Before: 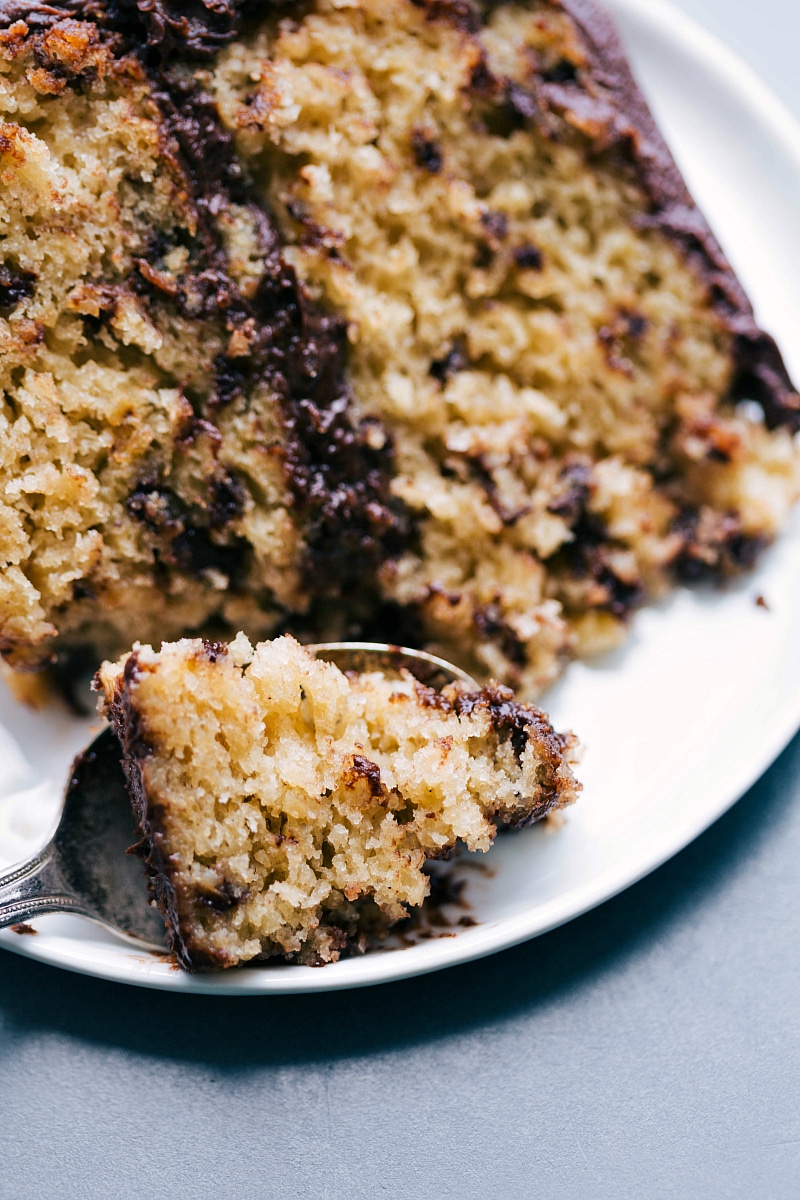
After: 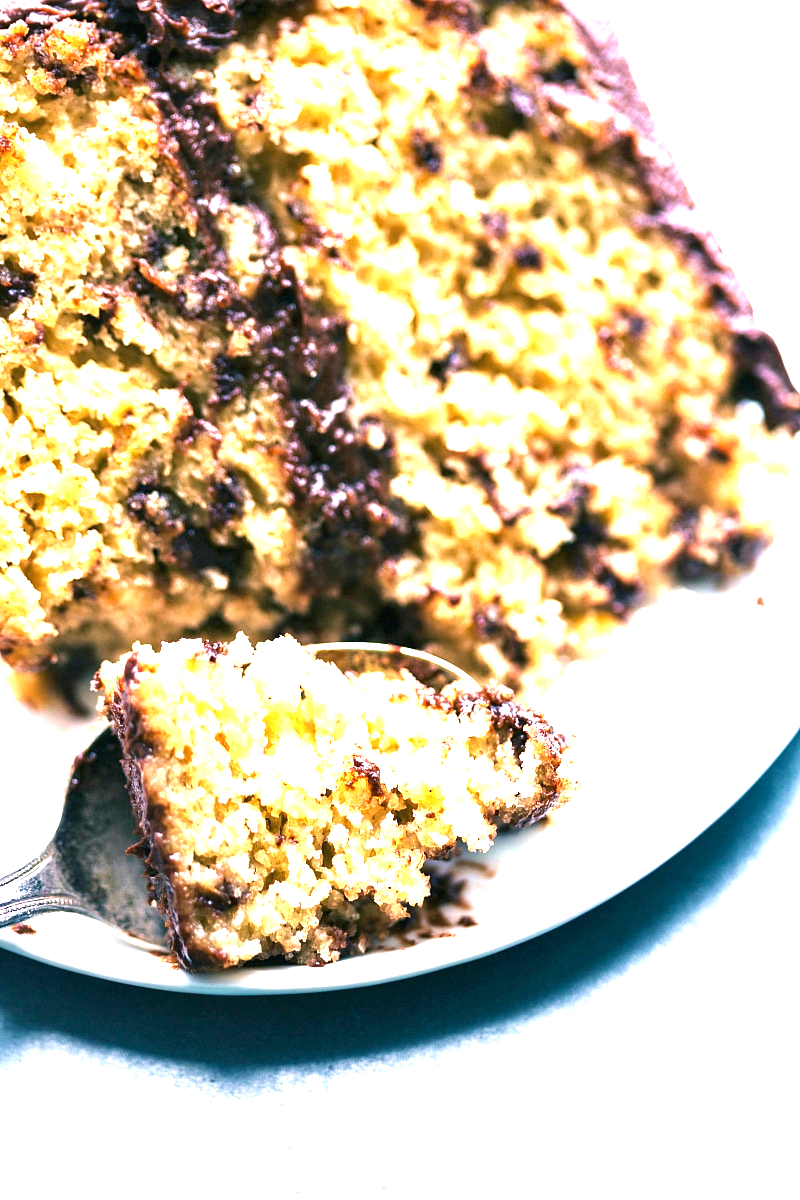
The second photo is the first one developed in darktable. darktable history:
velvia: on, module defaults
exposure: black level correction 0, exposure 1.871 EV, compensate exposure bias true, compensate highlight preservation false
tone equalizer: edges refinement/feathering 500, mask exposure compensation -1.57 EV, preserve details no
